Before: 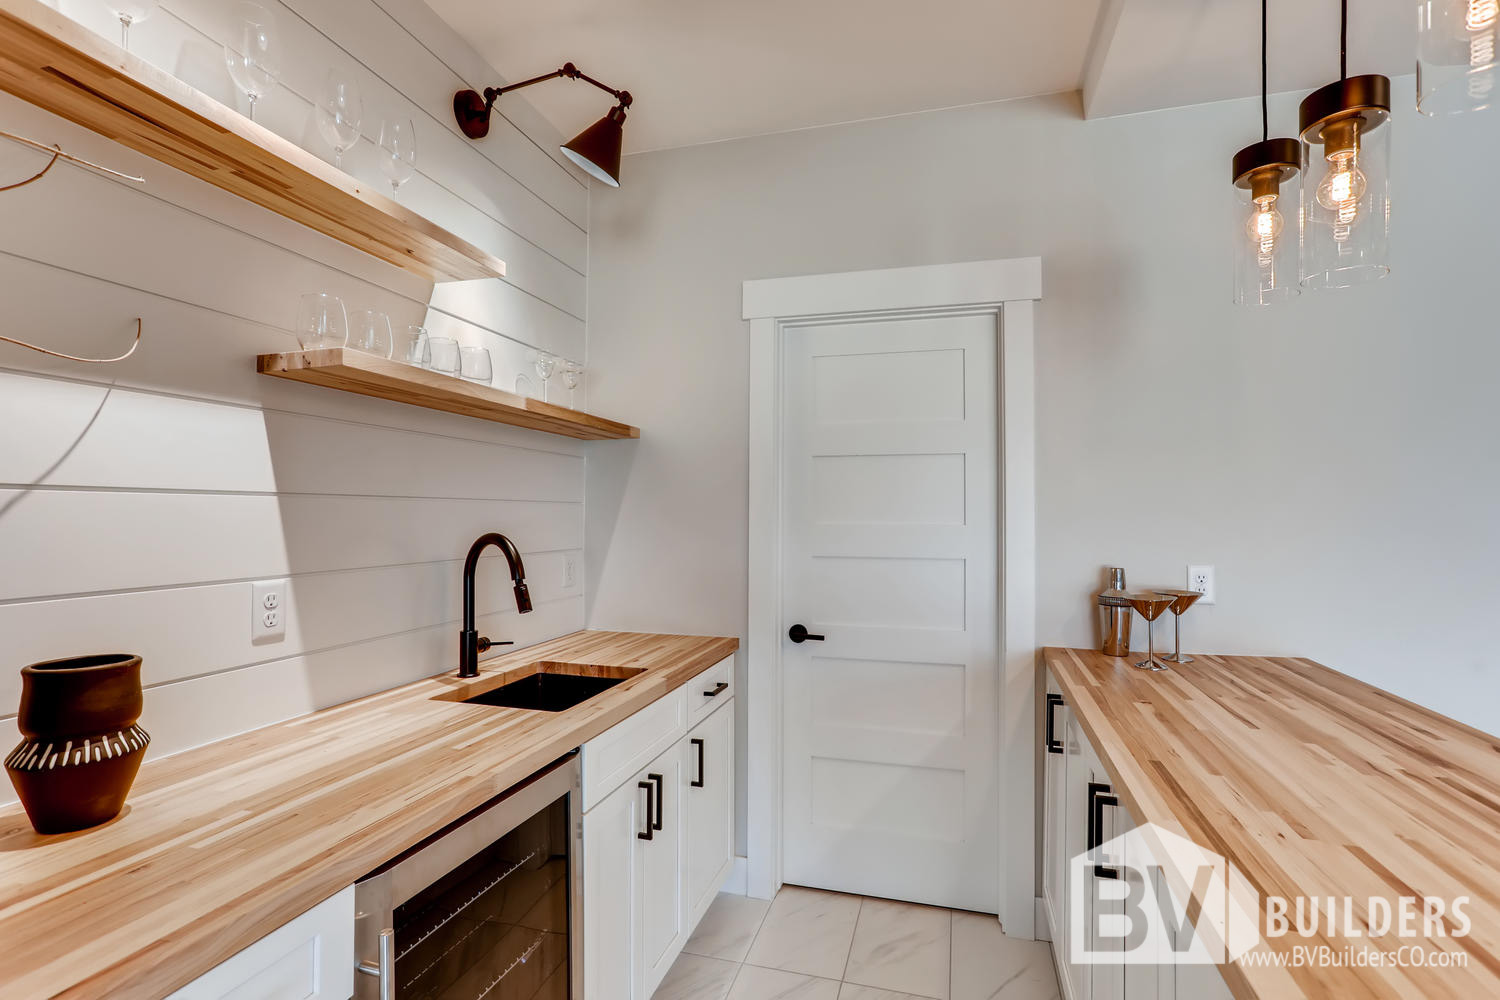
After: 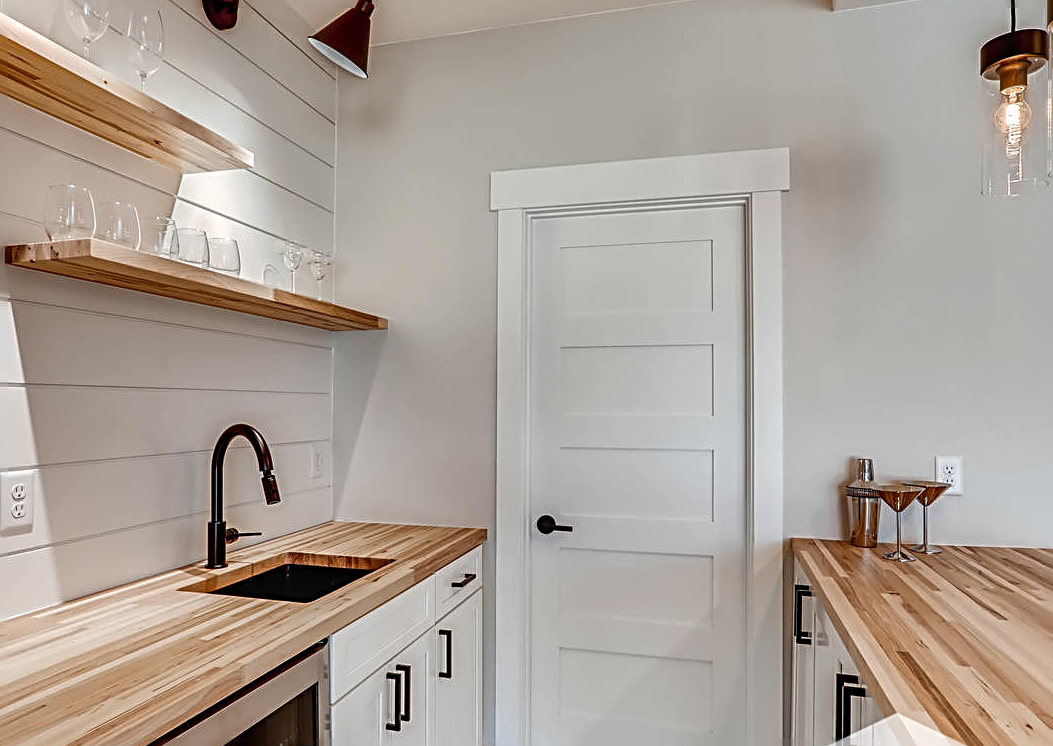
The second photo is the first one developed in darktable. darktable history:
sharpen: radius 2.828, amount 0.706
crop and rotate: left 16.827%, top 10.936%, right 12.917%, bottom 14.43%
local contrast: on, module defaults
